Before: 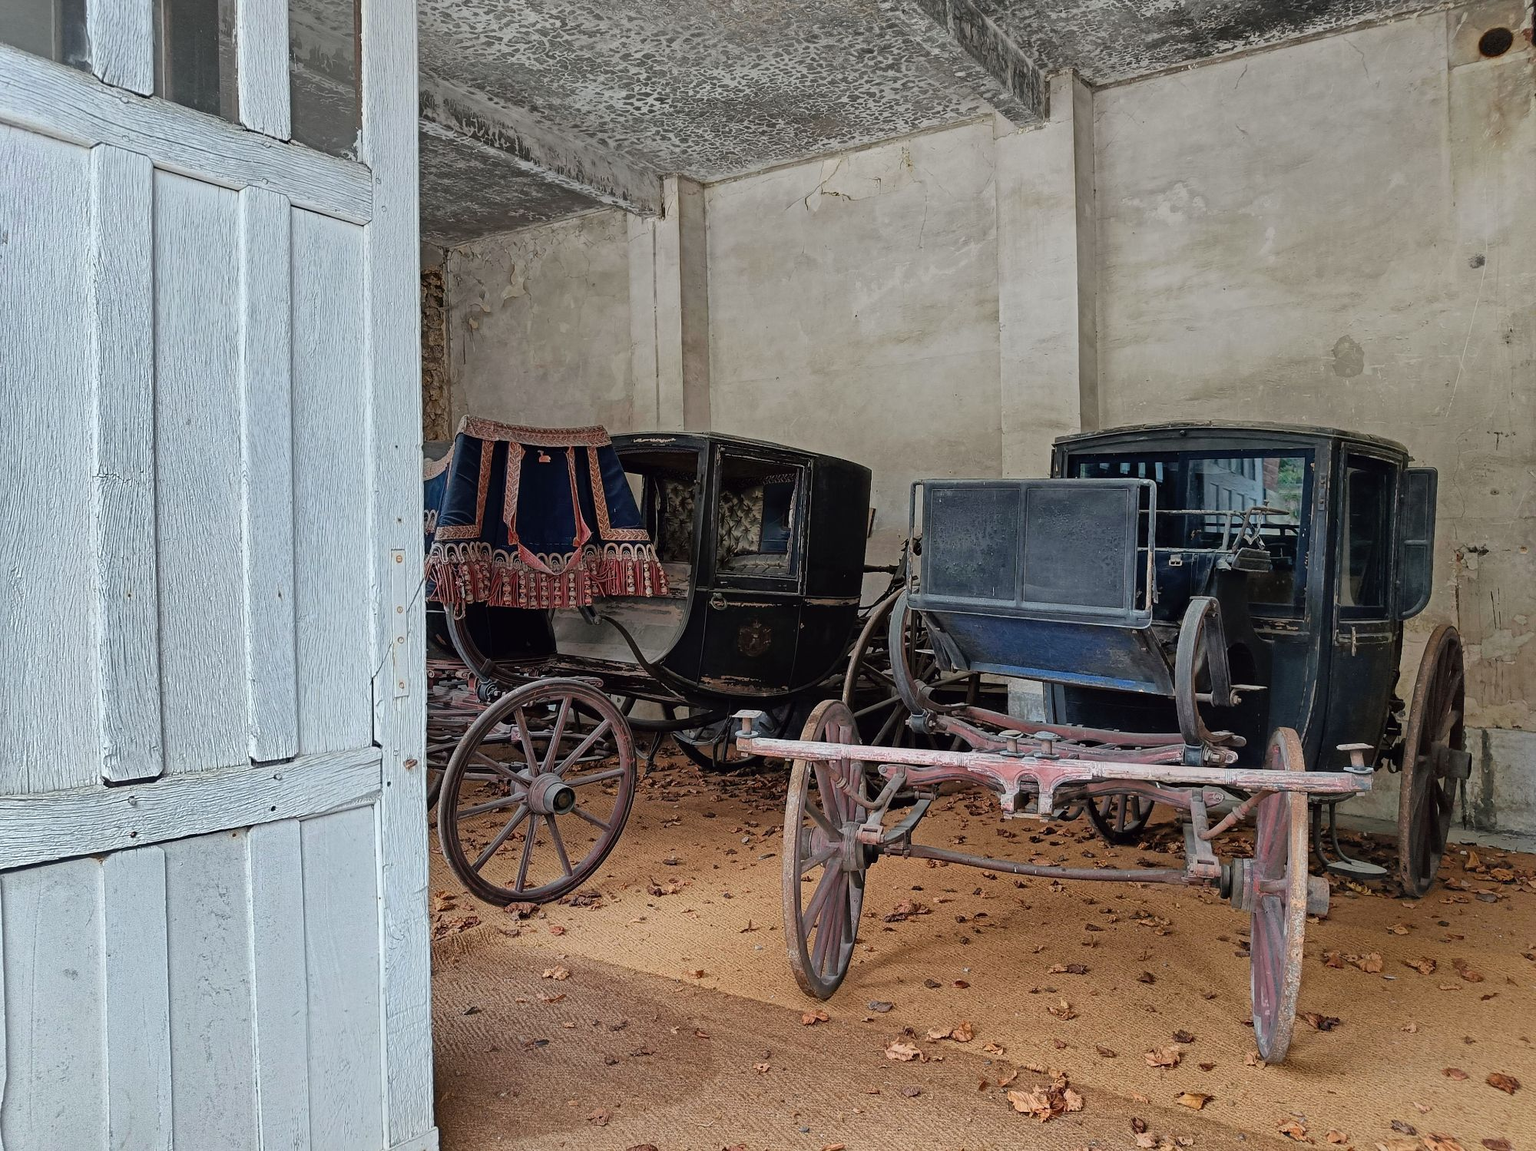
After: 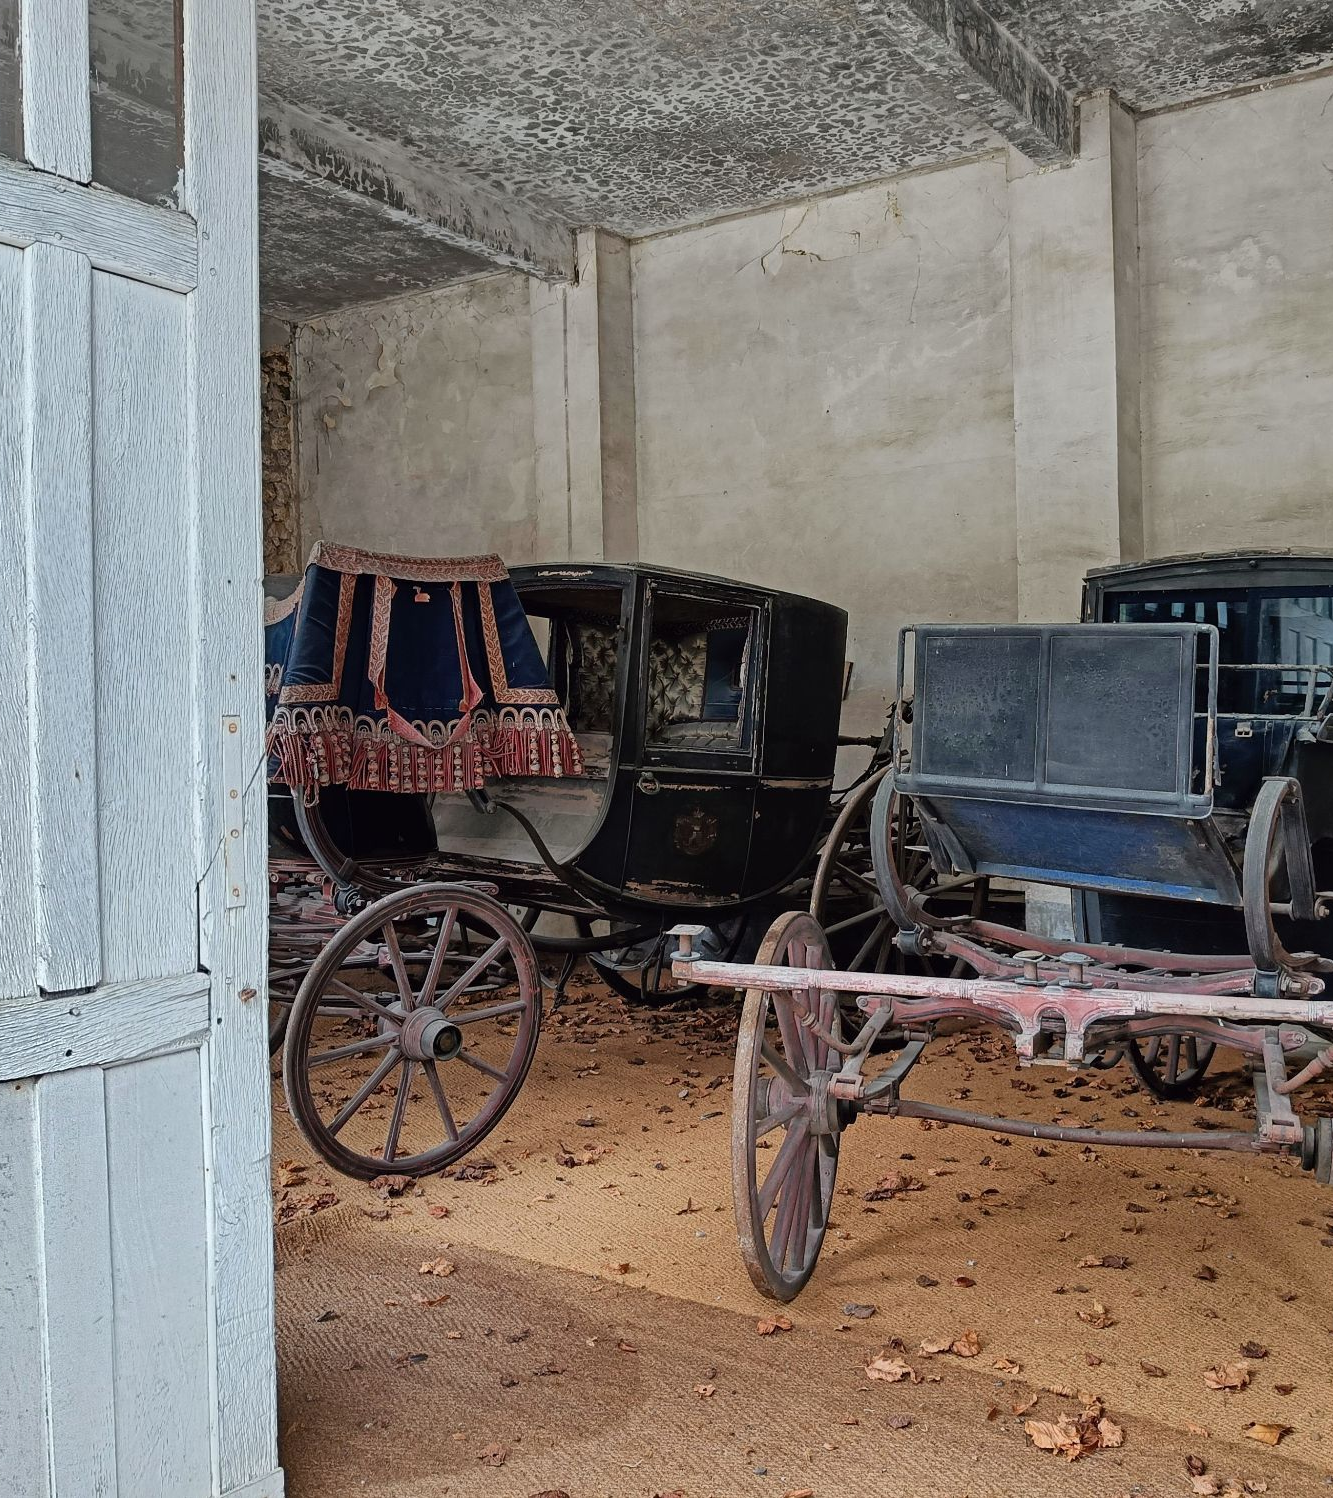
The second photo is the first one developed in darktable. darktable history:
crop and rotate: left 14.389%, right 18.942%
